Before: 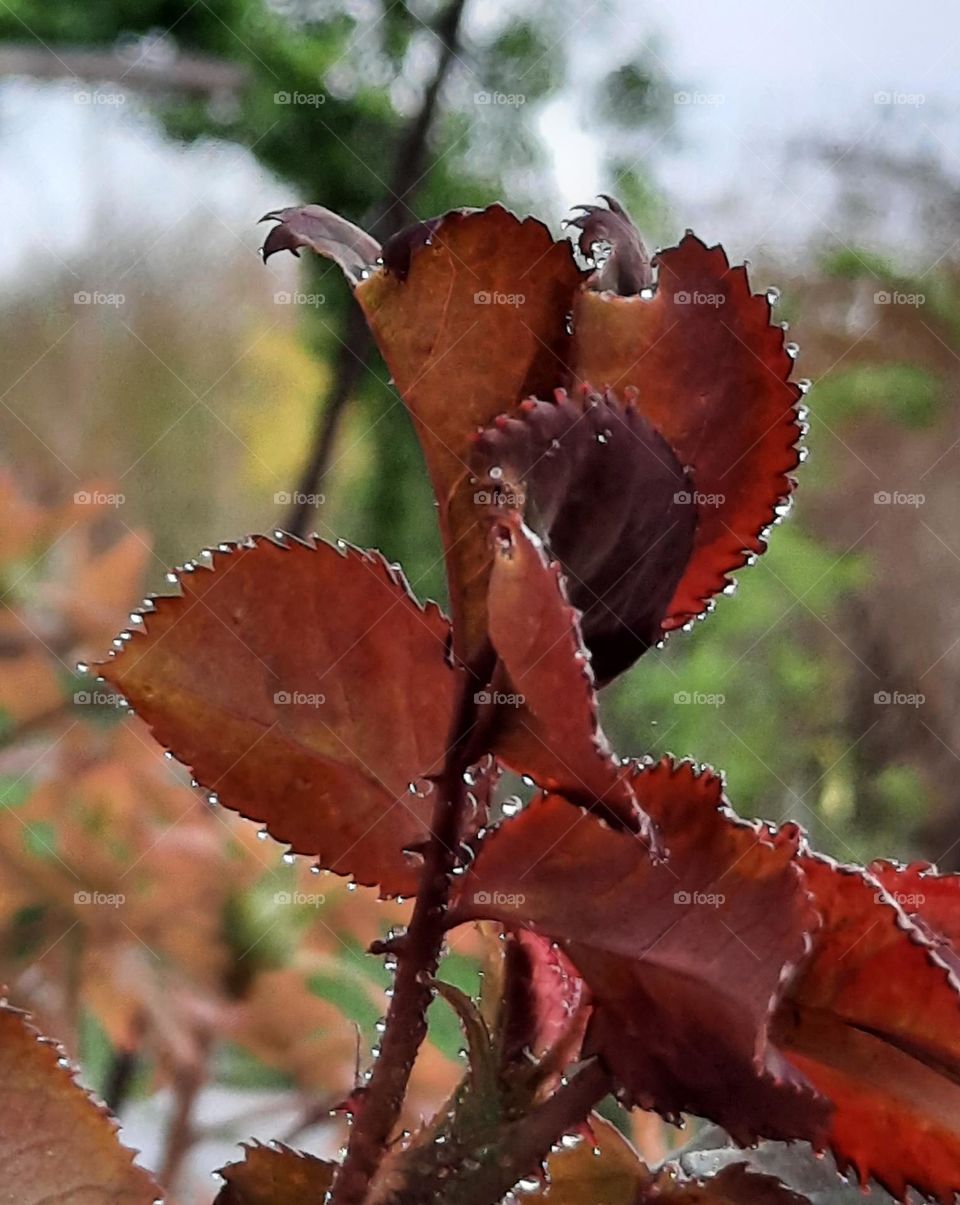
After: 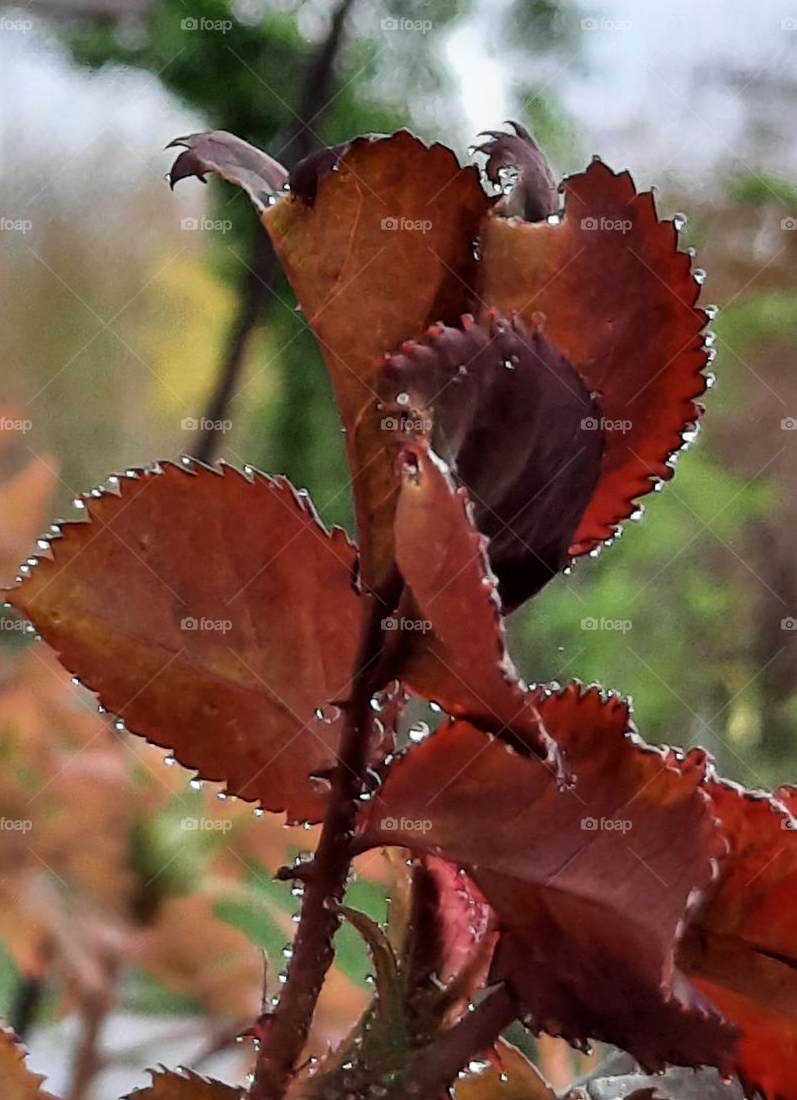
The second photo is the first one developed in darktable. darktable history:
crop: left 9.79%, top 6.223%, right 7.092%, bottom 2.46%
